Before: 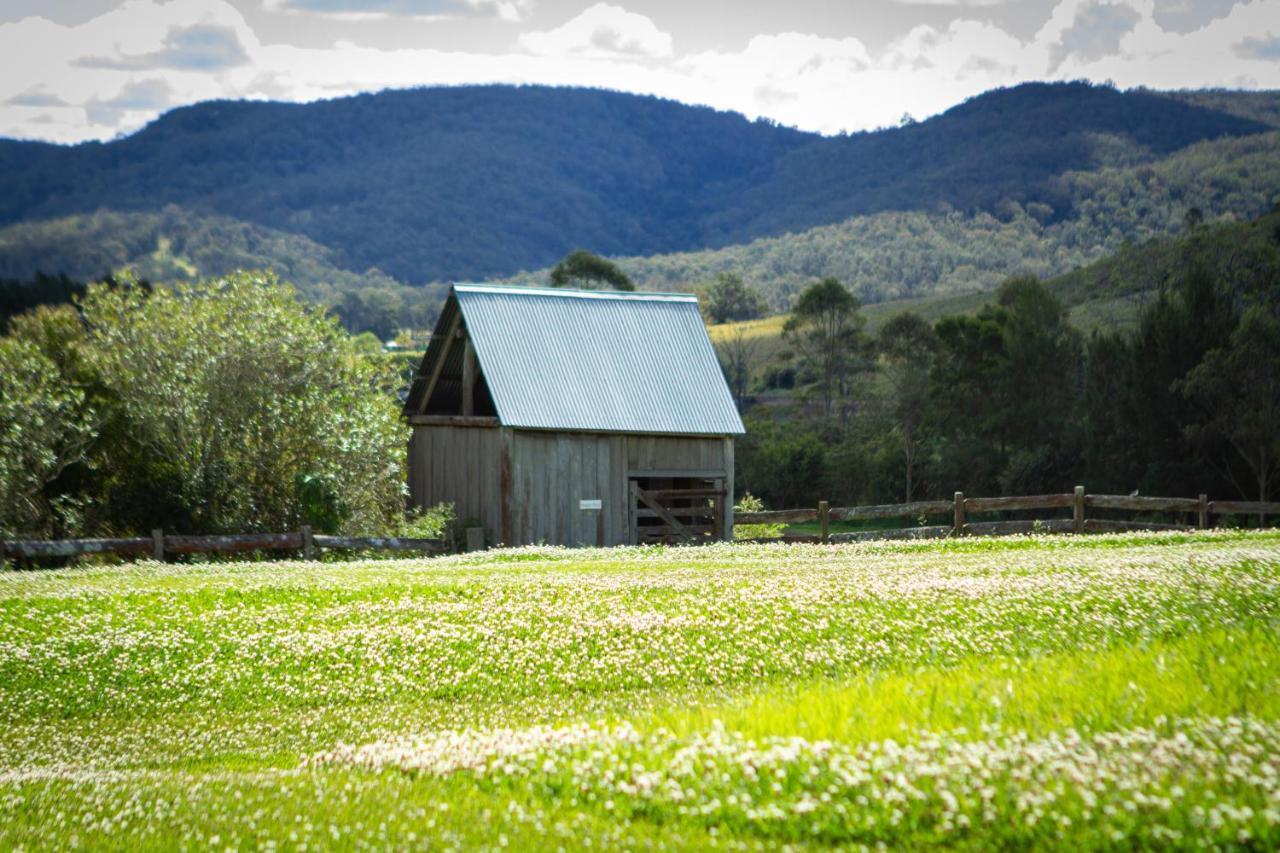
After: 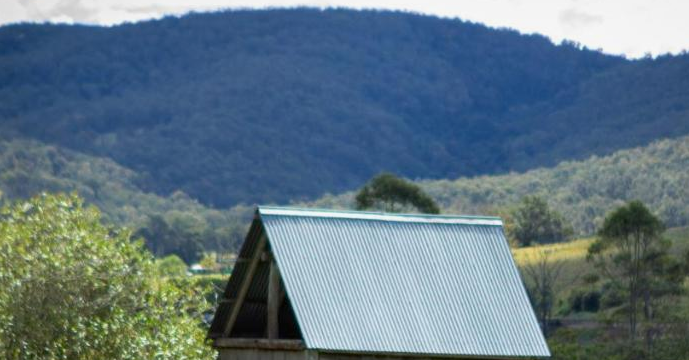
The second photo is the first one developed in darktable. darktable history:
crop: left 15.306%, top 9.065%, right 30.789%, bottom 48.638%
exposure: black level correction 0.002, exposure -0.1 EV, compensate highlight preservation false
